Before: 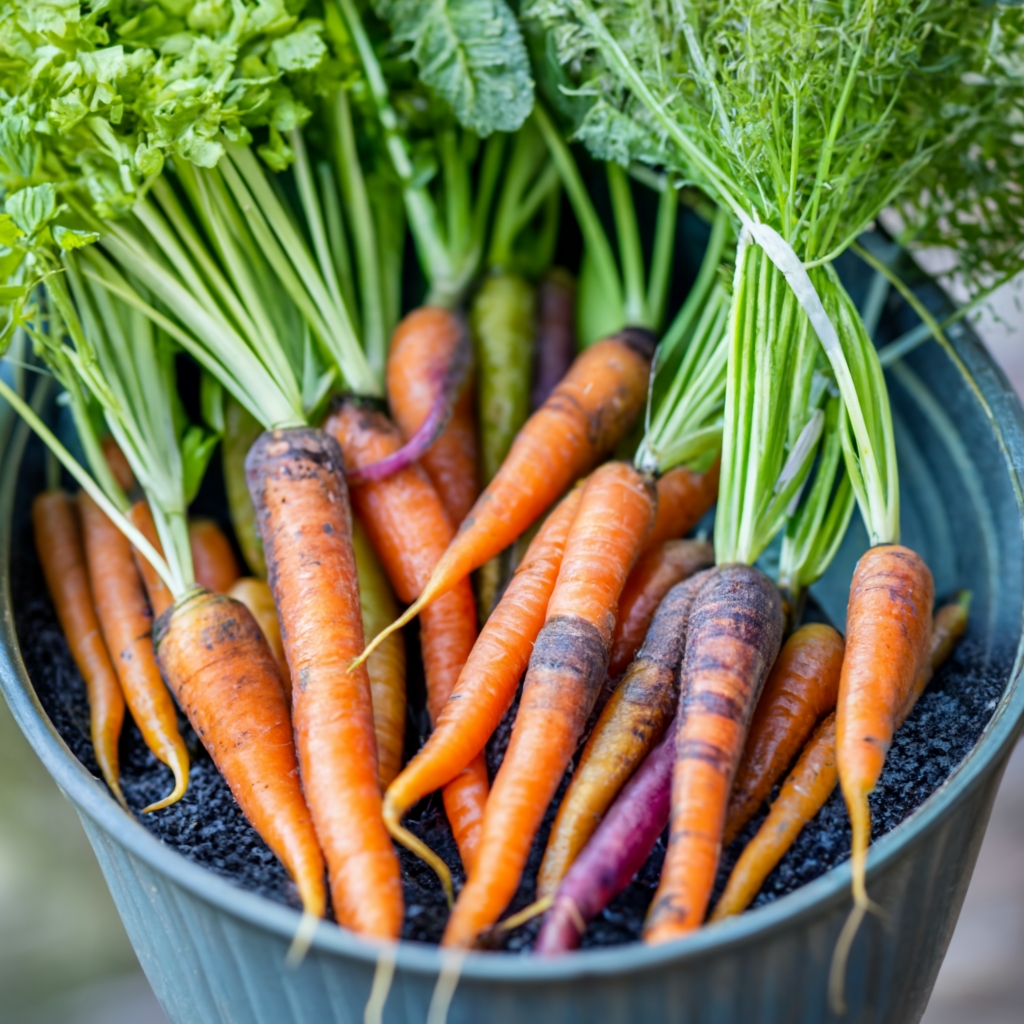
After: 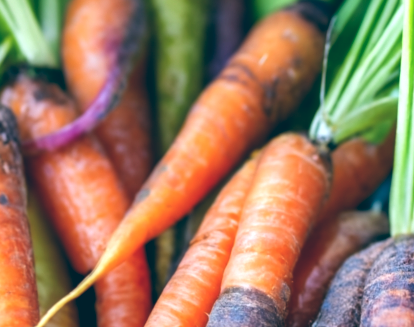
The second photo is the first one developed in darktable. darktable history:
crop: left 31.751%, top 32.172%, right 27.8%, bottom 35.83%
tone equalizer: on, module defaults
exposure: compensate highlight preservation false
color balance: lift [1.016, 0.983, 1, 1.017], gamma [0.958, 1, 1, 1], gain [0.981, 1.007, 0.993, 1.002], input saturation 118.26%, contrast 13.43%, contrast fulcrum 21.62%, output saturation 82.76%
